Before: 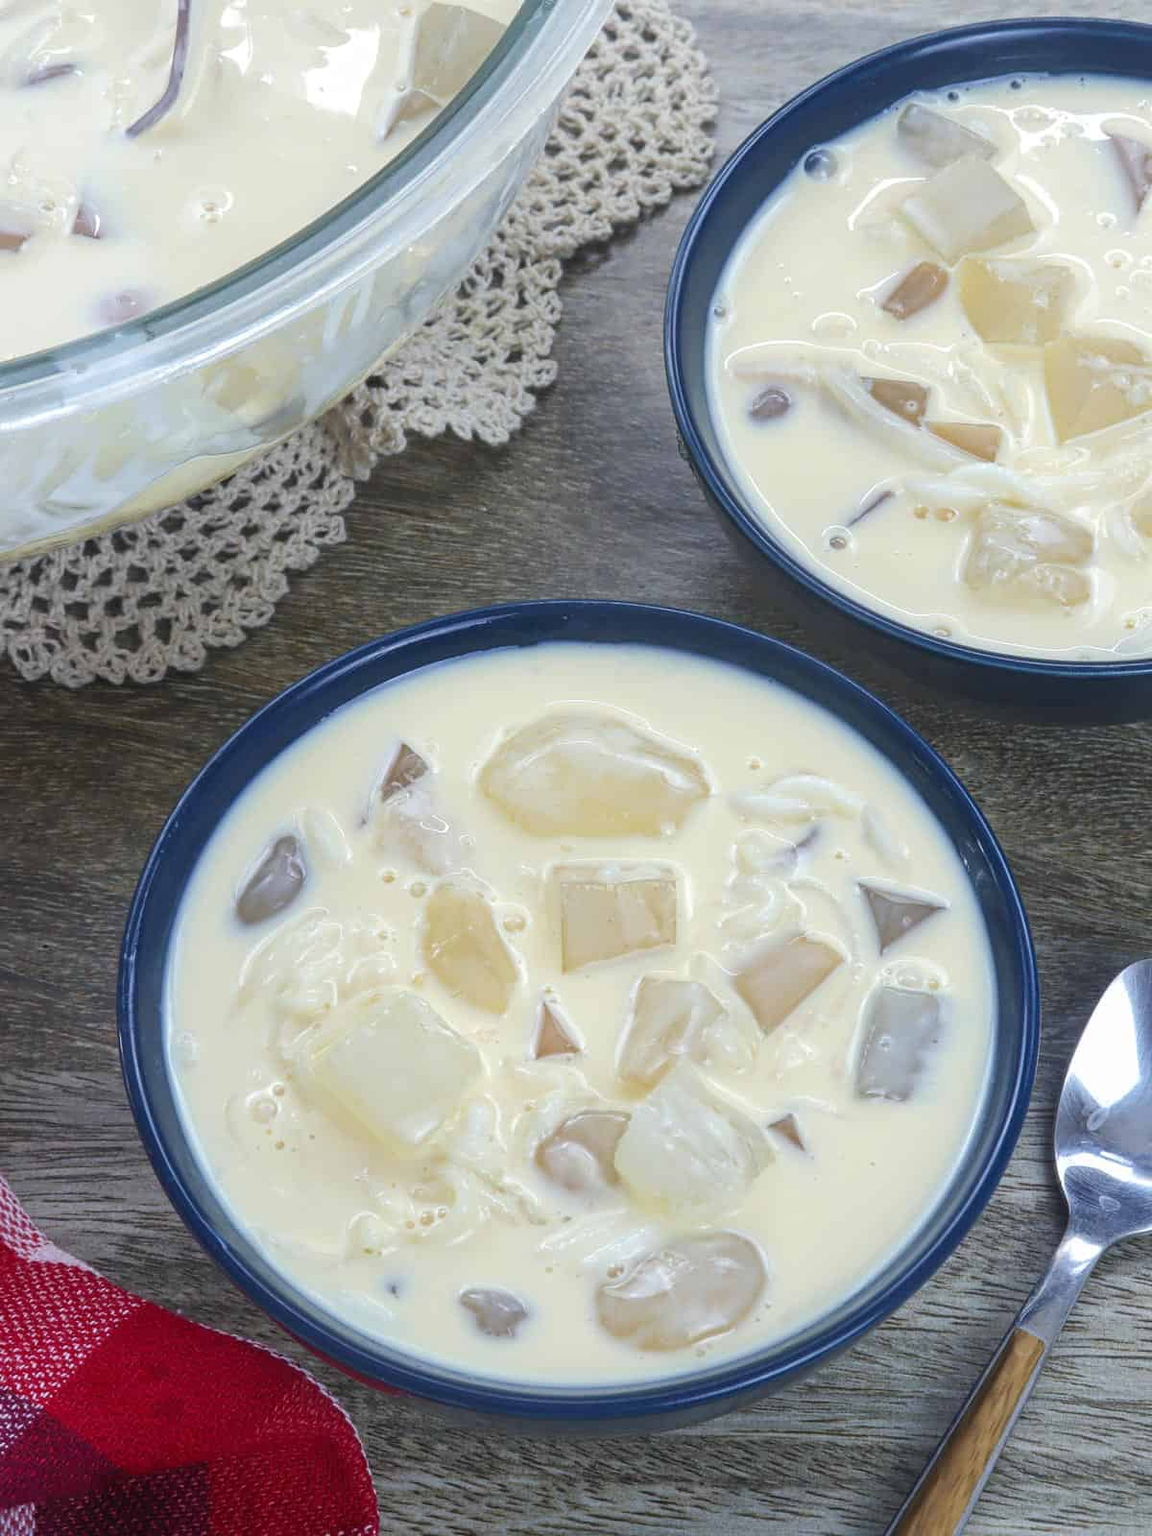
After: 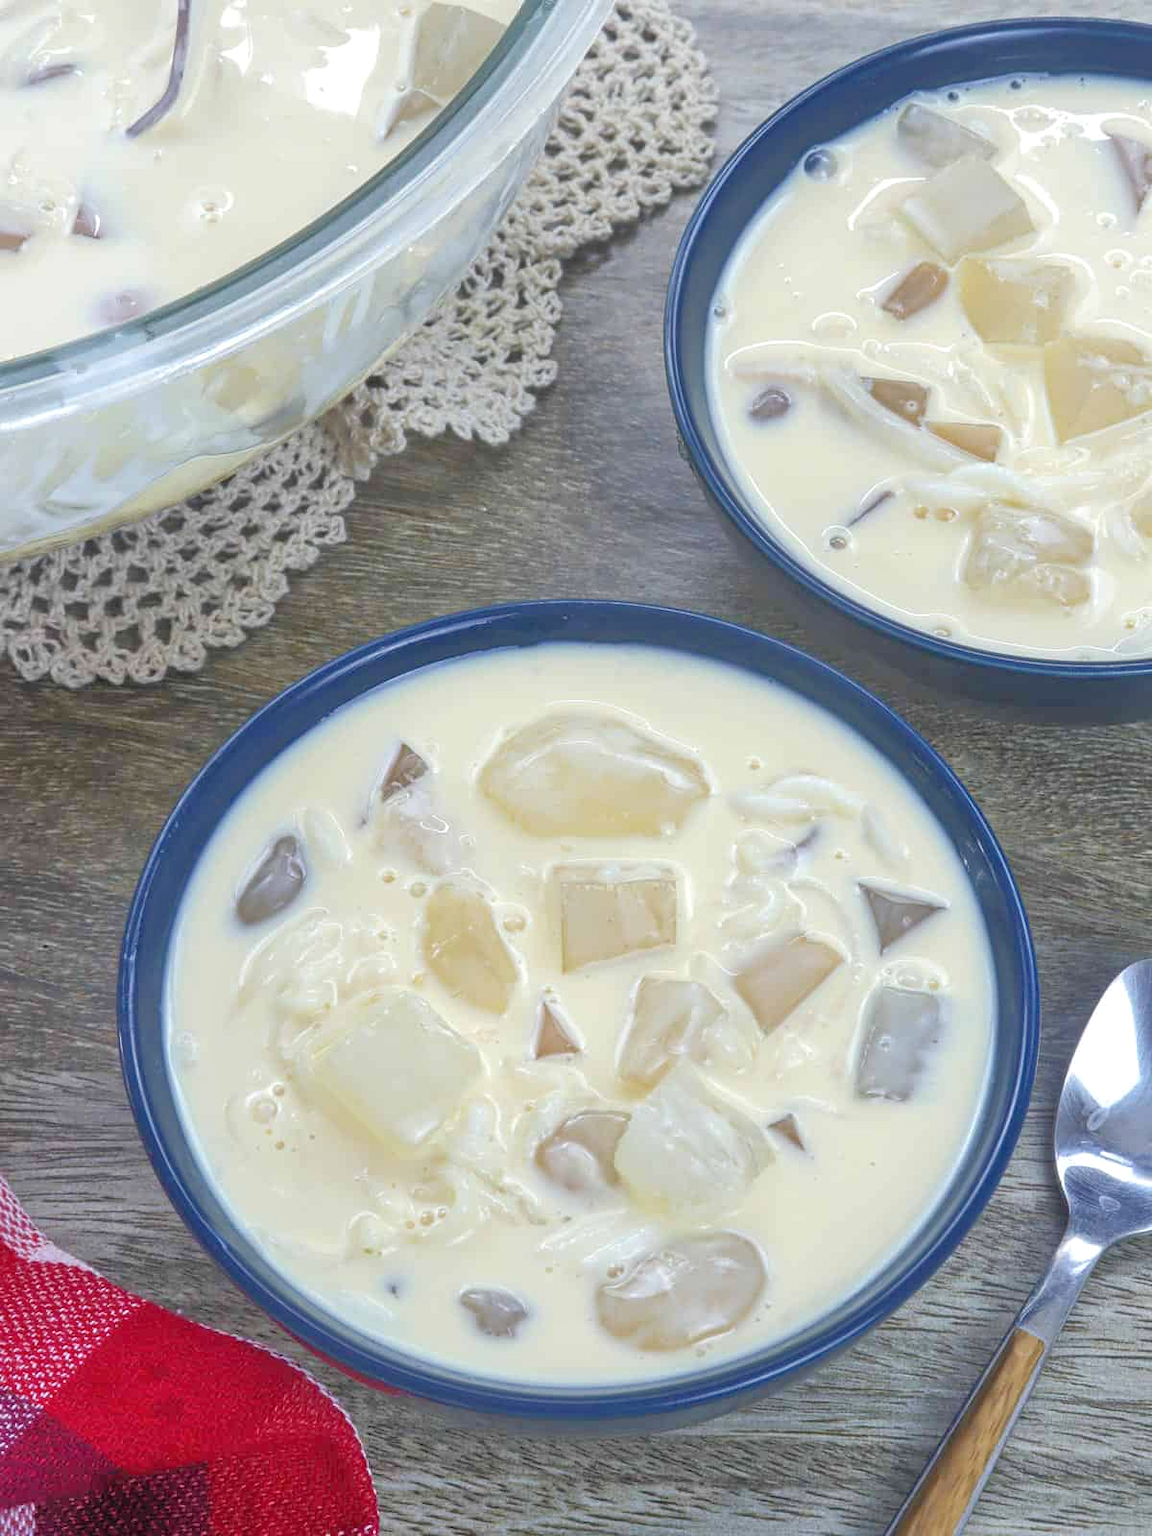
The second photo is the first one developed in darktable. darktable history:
shadows and highlights: shadows 12.71, white point adjustment 1.27, highlights -2.15, soften with gaussian
tone equalizer: -7 EV 0.162 EV, -6 EV 0.596 EV, -5 EV 1.18 EV, -4 EV 1.32 EV, -3 EV 1.12 EV, -2 EV 0.6 EV, -1 EV 0.151 EV
